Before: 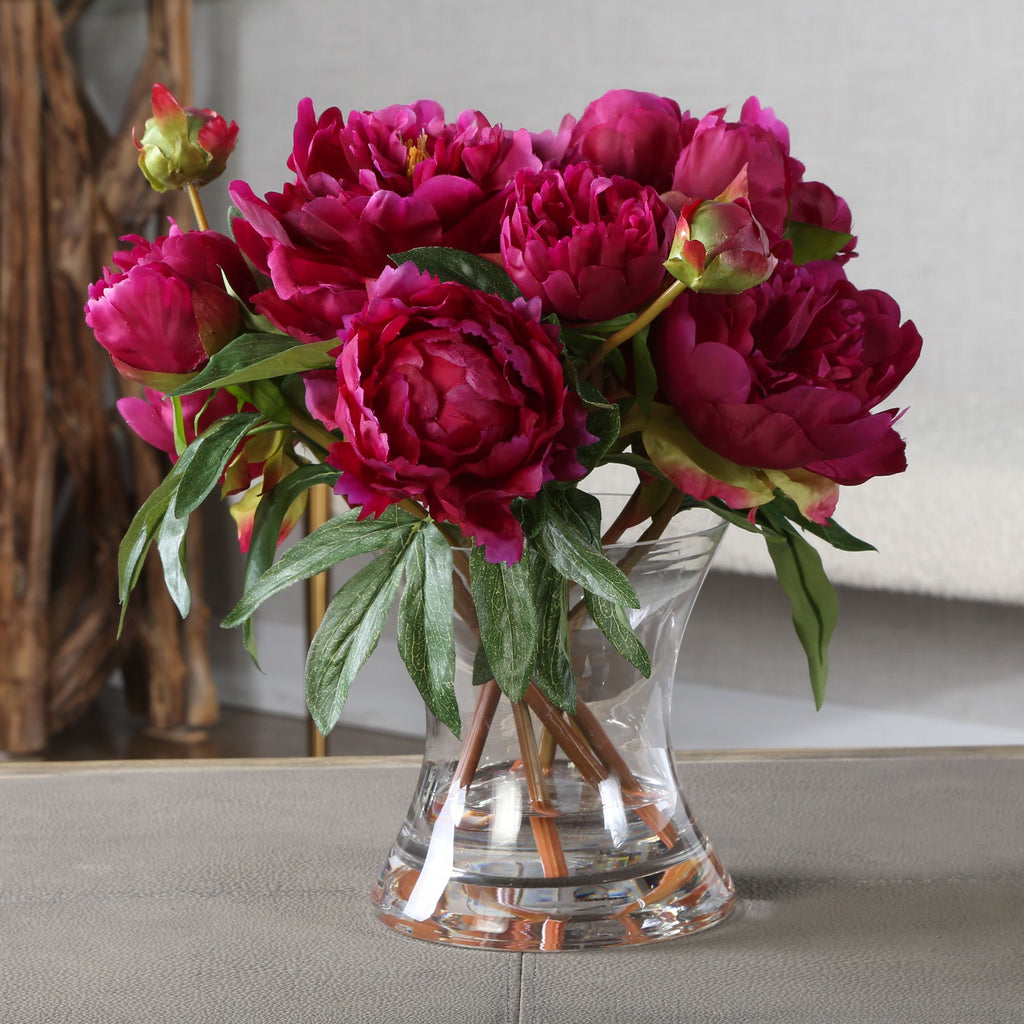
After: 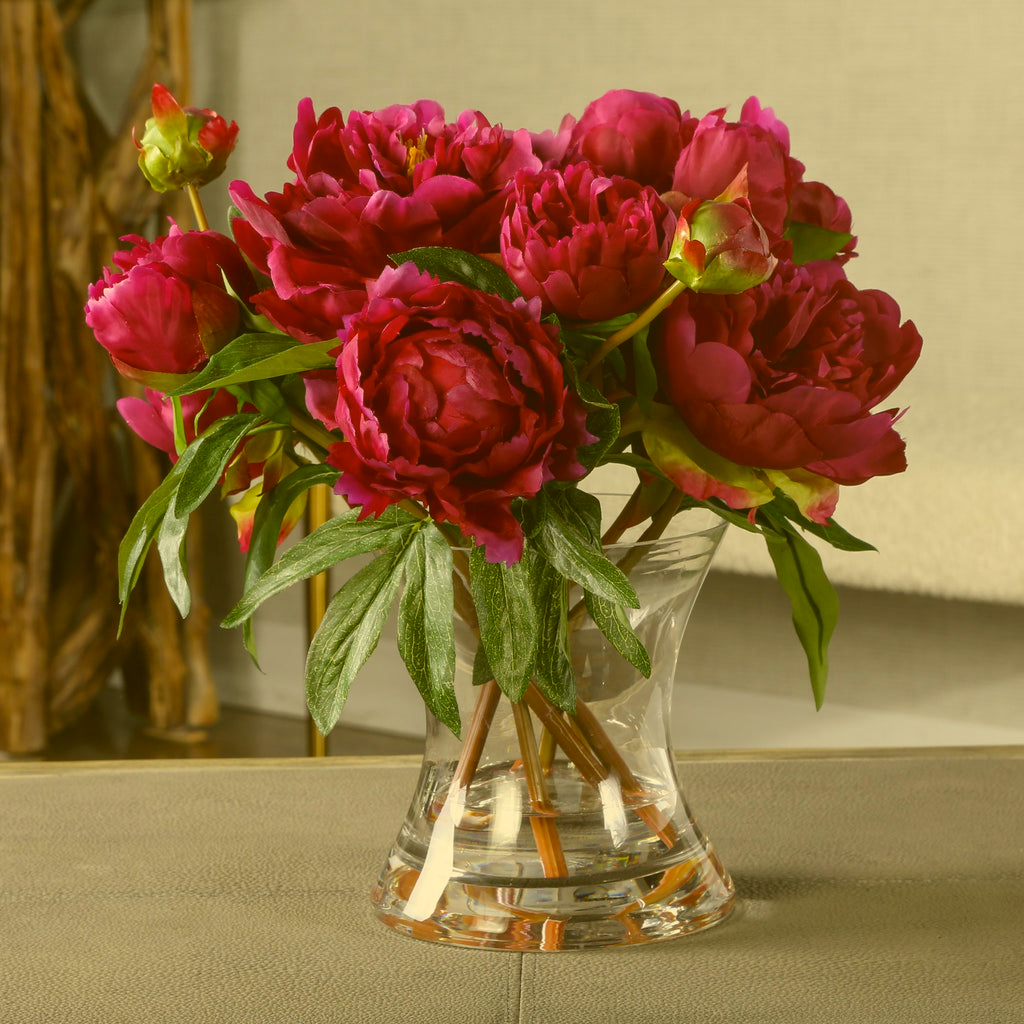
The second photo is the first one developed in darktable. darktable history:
local contrast: highlights 48%, shadows 0%, detail 100%
color correction: highlights a* 0.162, highlights b* 29.53, shadows a* -0.162, shadows b* 21.09
